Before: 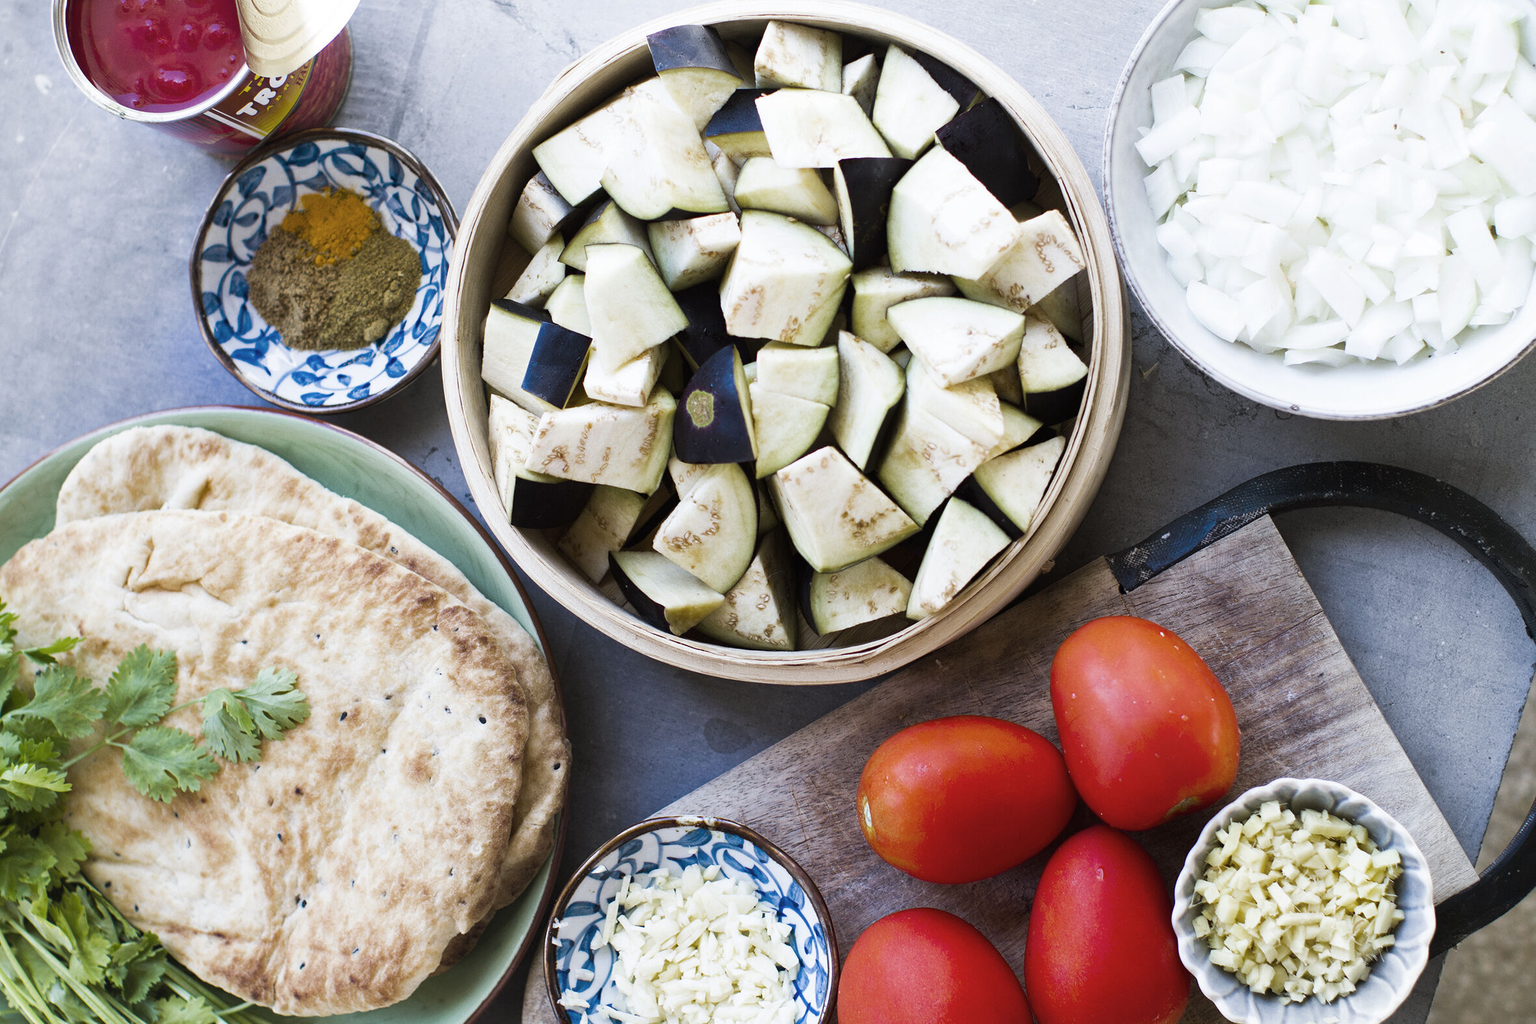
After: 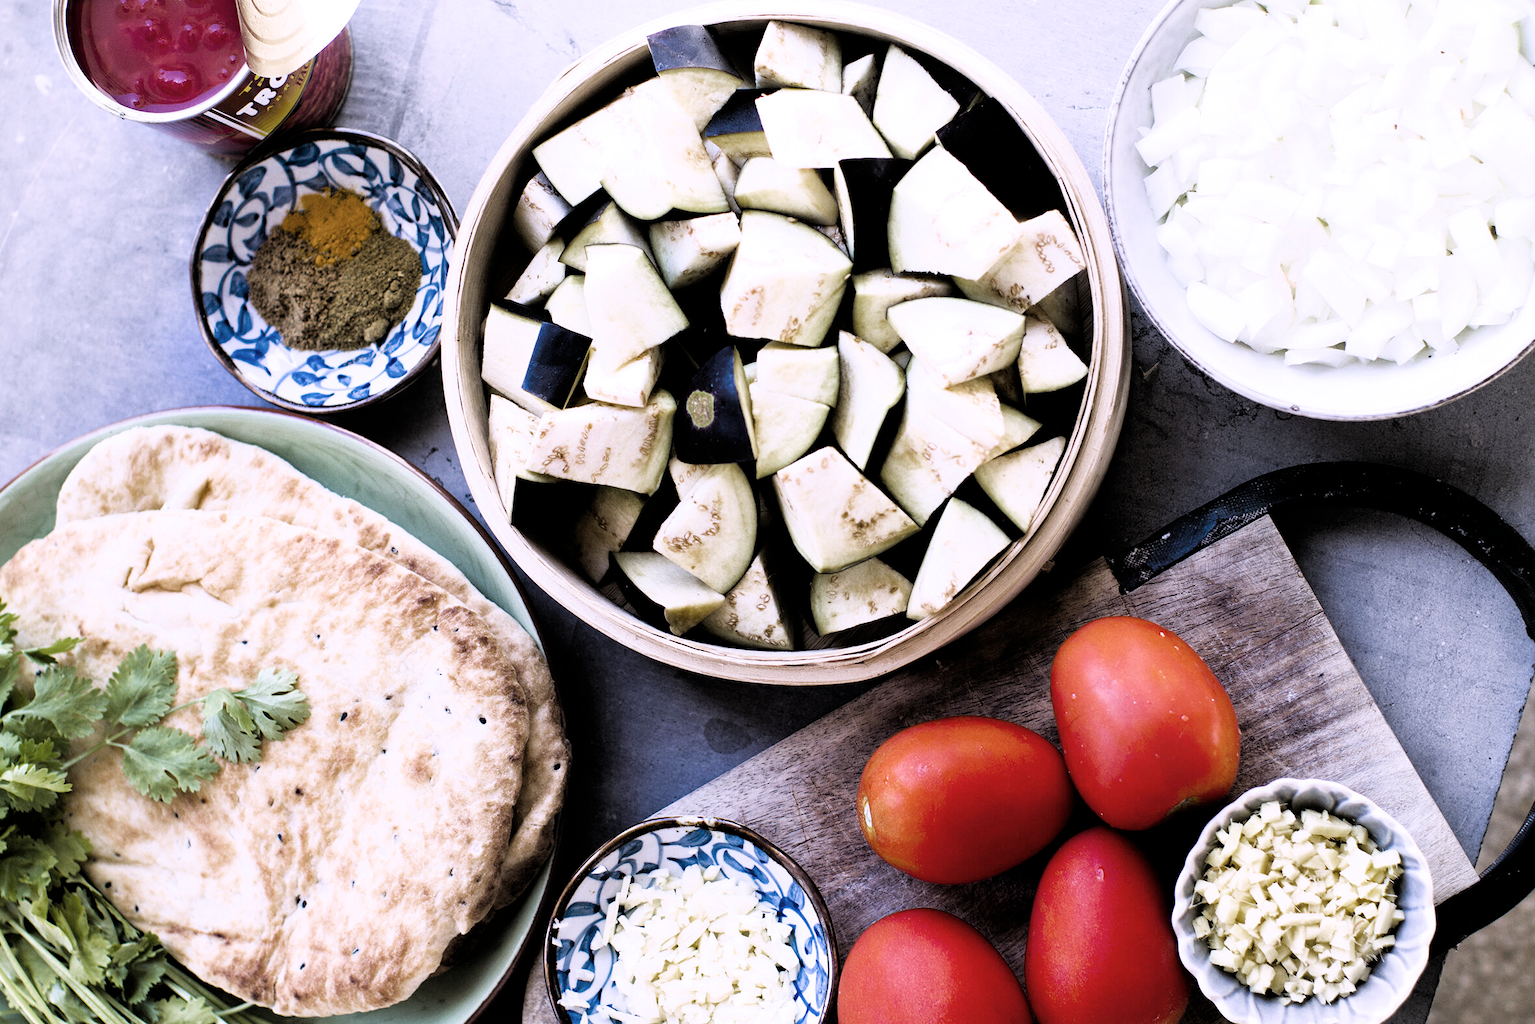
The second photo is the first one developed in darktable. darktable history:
white balance: red 1.05, blue 1.072
filmic rgb: black relative exposure -3.64 EV, white relative exposure 2.44 EV, hardness 3.29
color zones: curves: ch0 [(0, 0.5) (0.143, 0.5) (0.286, 0.456) (0.429, 0.5) (0.571, 0.5) (0.714, 0.5) (0.857, 0.5) (1, 0.5)]; ch1 [(0, 0.5) (0.143, 0.5) (0.286, 0.422) (0.429, 0.5) (0.571, 0.5) (0.714, 0.5) (0.857, 0.5) (1, 0.5)]
